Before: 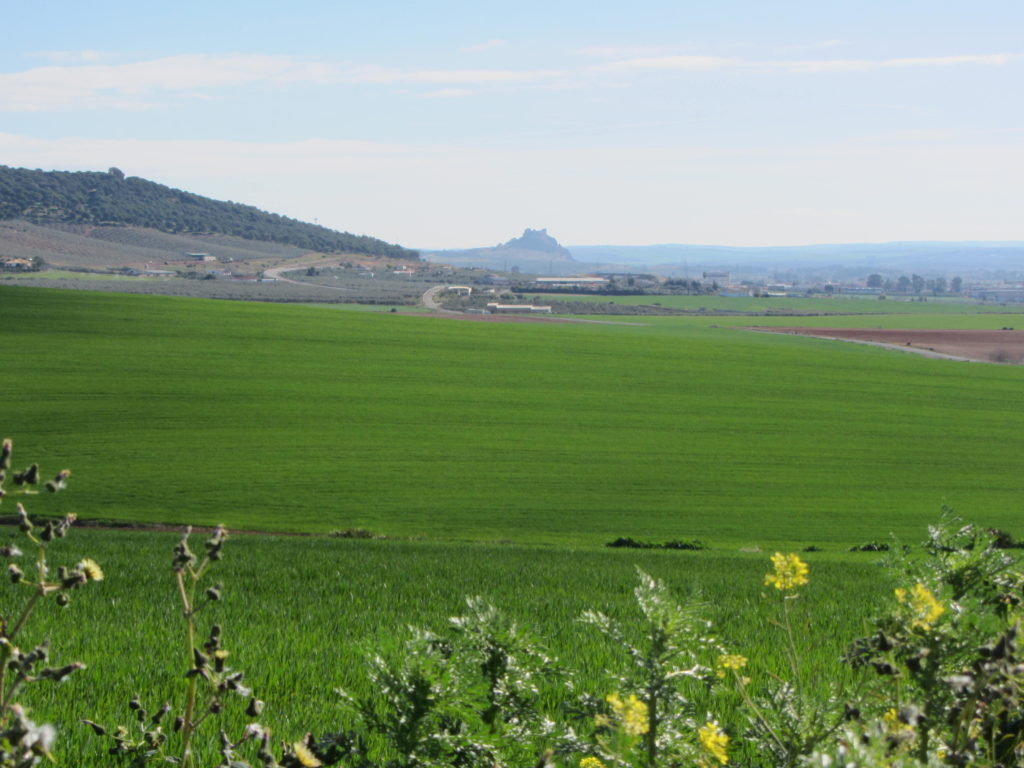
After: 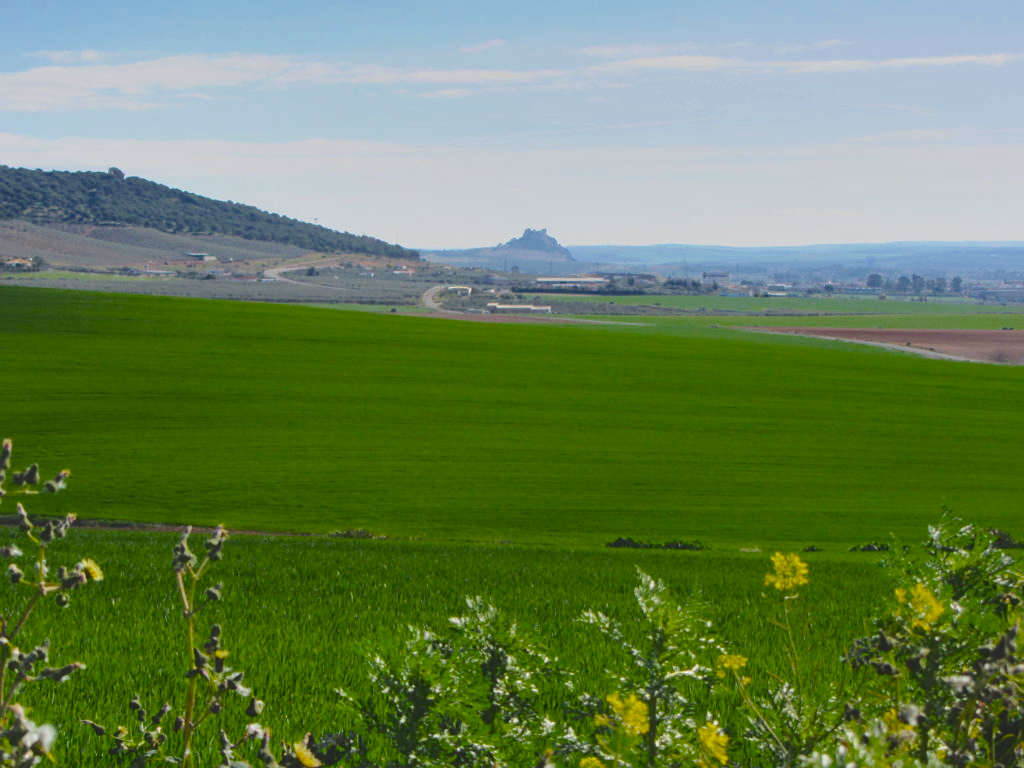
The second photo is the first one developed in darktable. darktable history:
exposure: black level correction -0.014, exposure -0.191 EV, compensate exposure bias true, compensate highlight preservation false
color balance rgb: shadows lift › luminance 0.877%, shadows lift › chroma 0.173%, shadows lift › hue 19.24°, perceptual saturation grading › global saturation 32.856%, global vibrance 16.127%, saturation formula JzAzBz (2021)
contrast brightness saturation: saturation -0.053
shadows and highlights: low approximation 0.01, soften with gaussian
sharpen: amount 0.206
